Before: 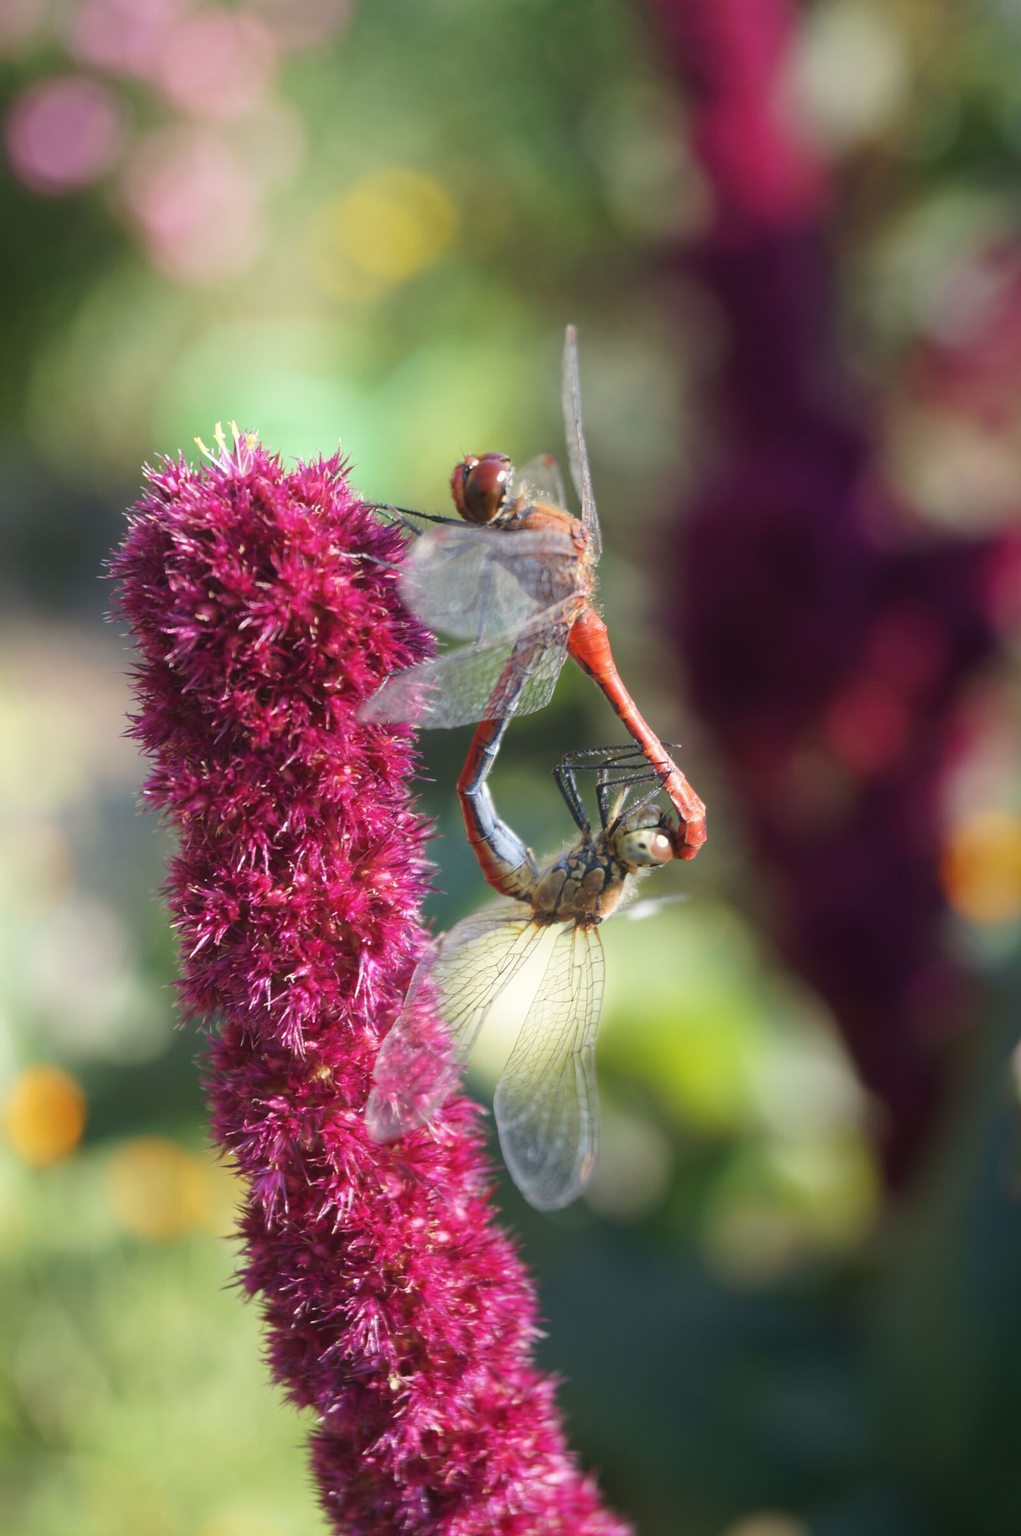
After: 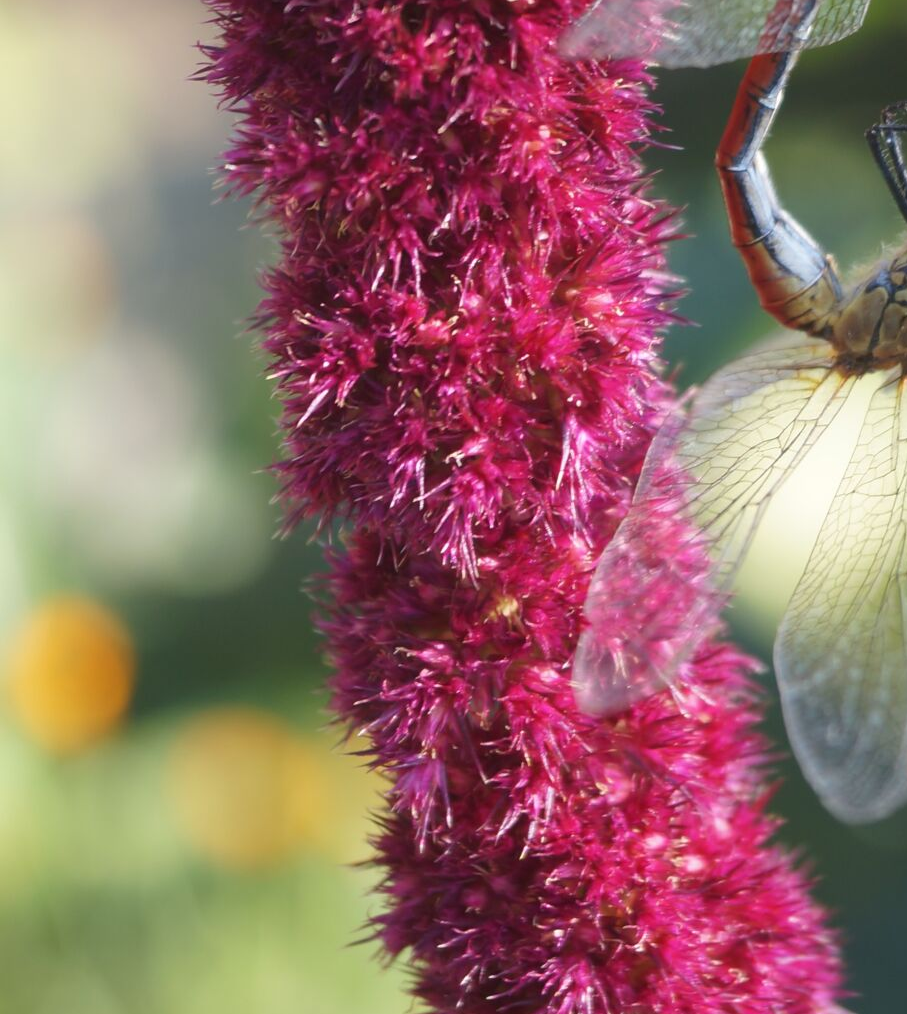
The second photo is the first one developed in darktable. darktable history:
crop: top 44.671%, right 43.285%, bottom 13.201%
